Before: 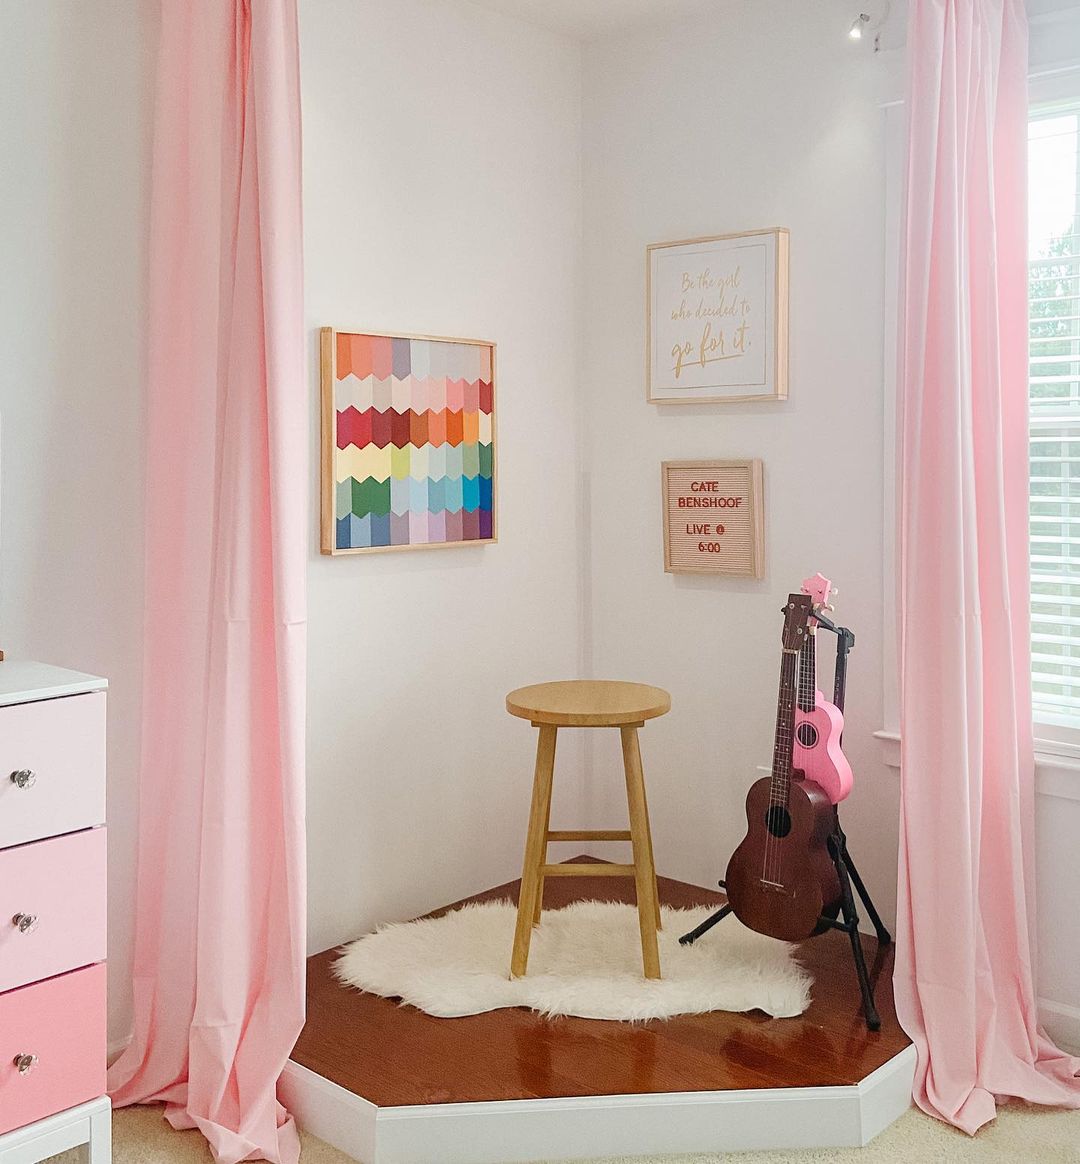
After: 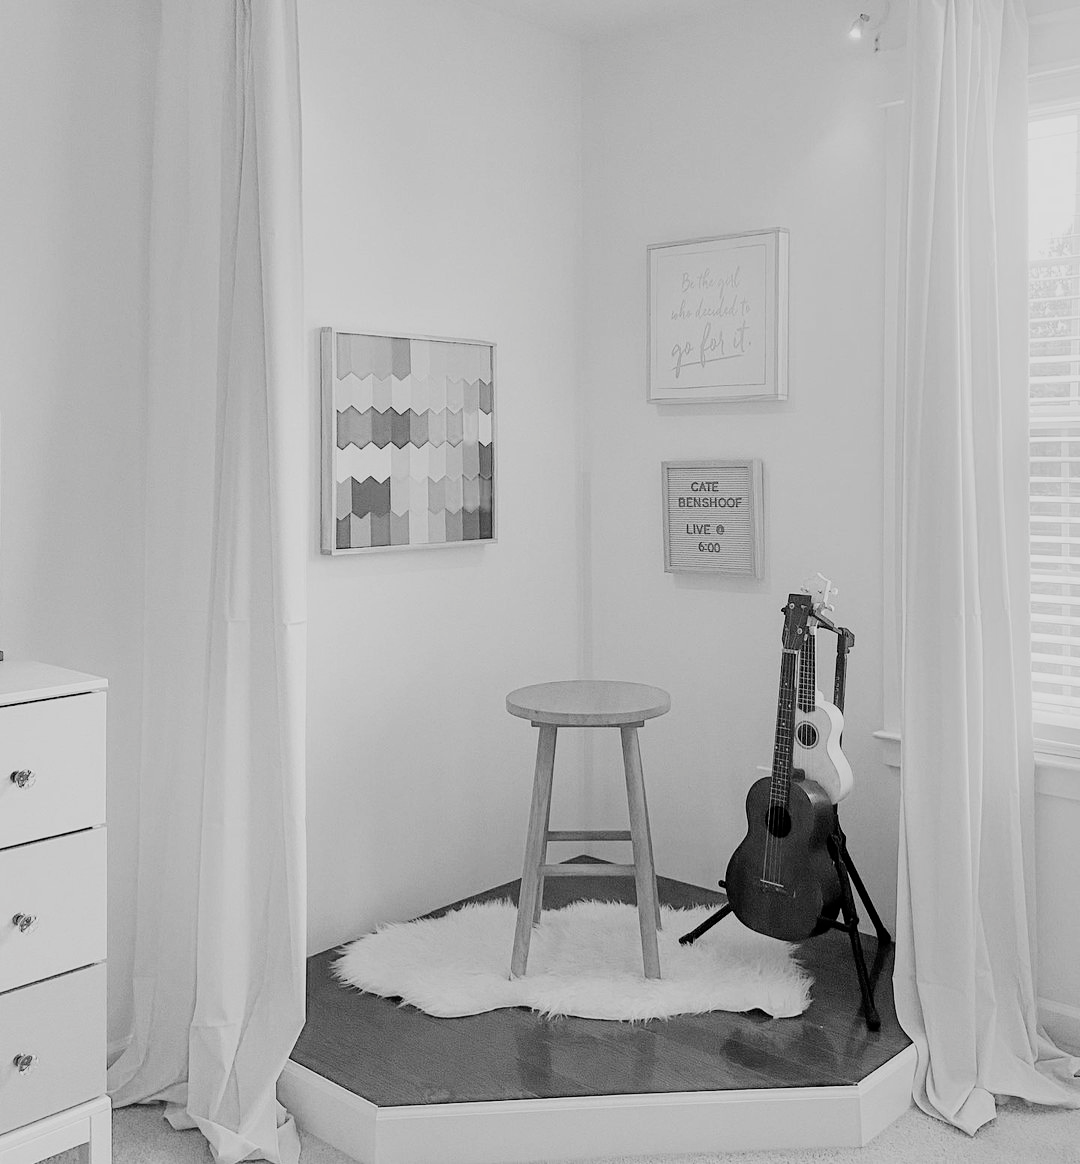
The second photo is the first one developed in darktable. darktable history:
filmic rgb: black relative exposure -5.07 EV, white relative exposure 3.56 EV, hardness 3.19, contrast 1.184, highlights saturation mix -49.94%, color science v5 (2021), contrast in shadows safe, contrast in highlights safe
